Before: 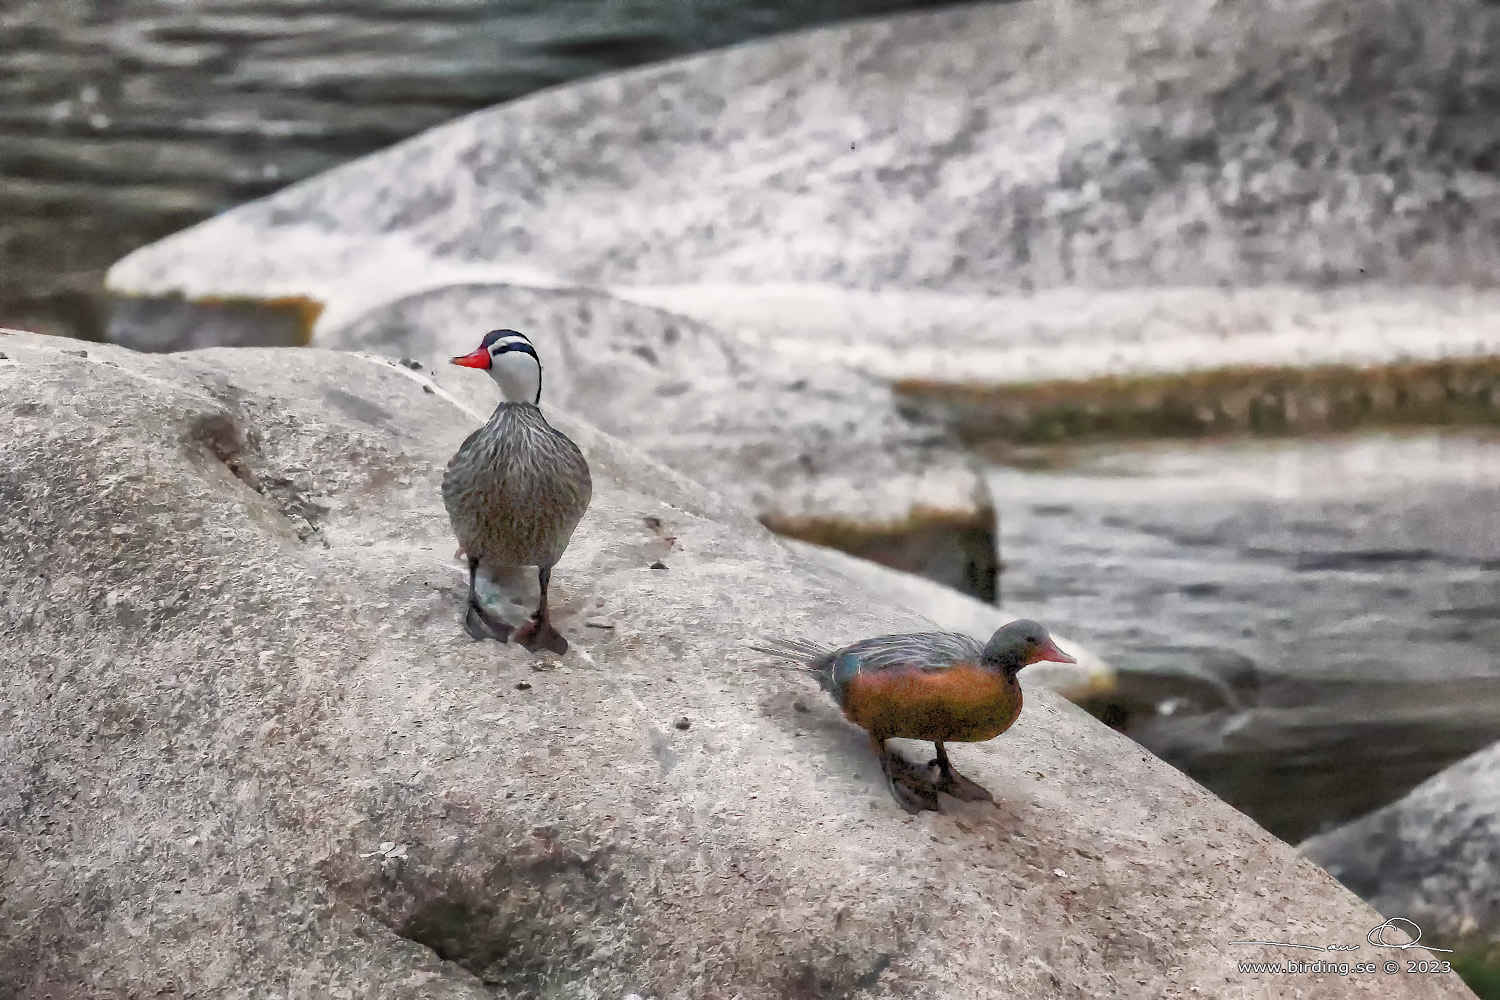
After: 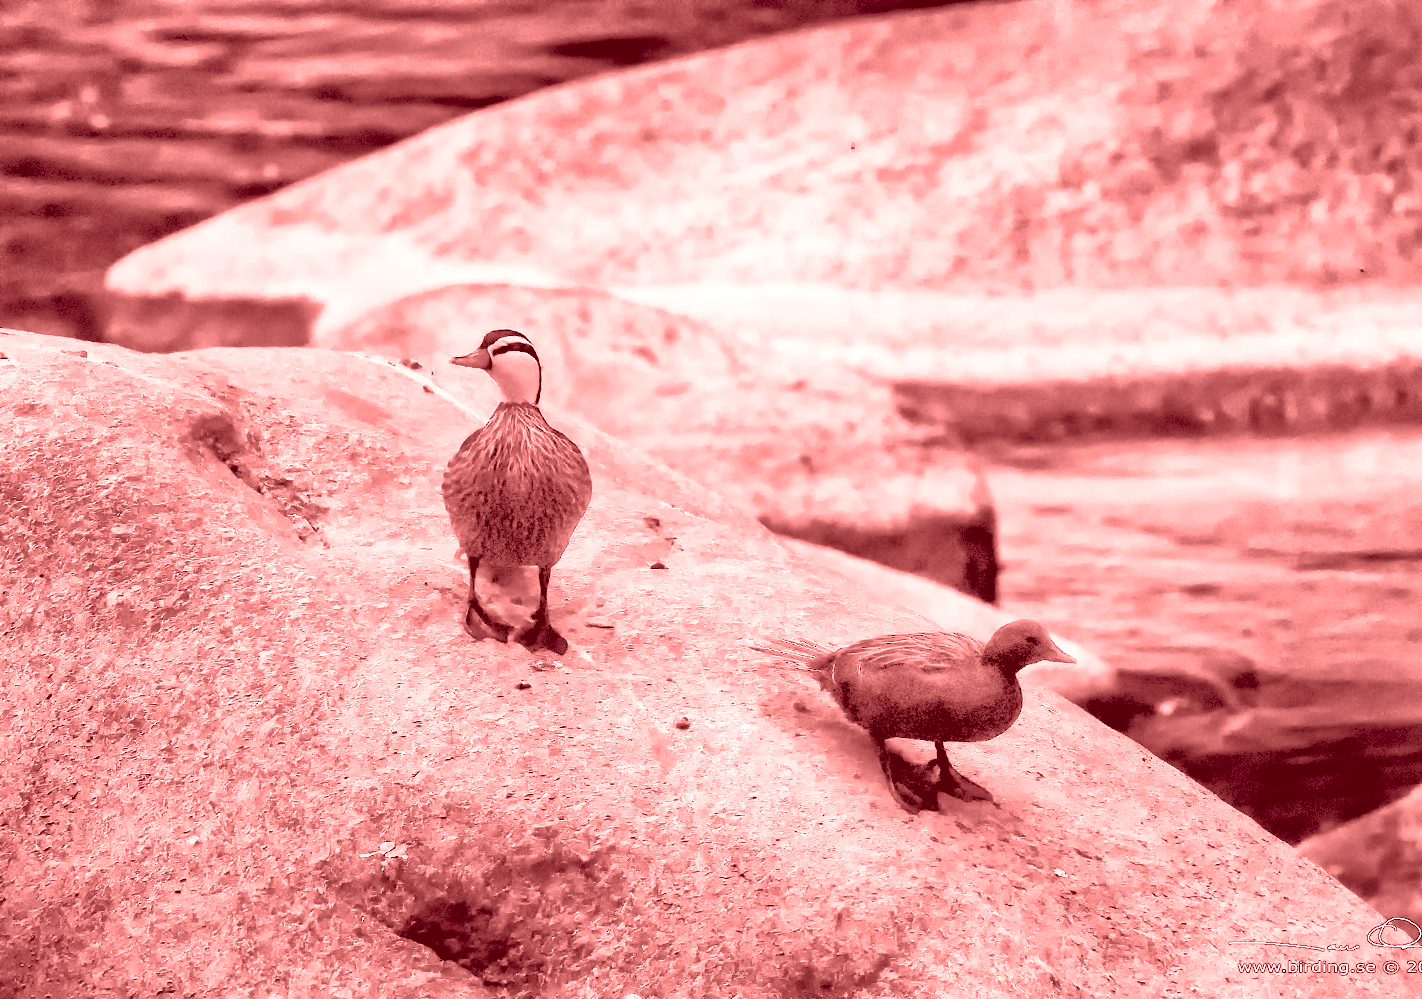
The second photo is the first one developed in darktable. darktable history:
colorize: saturation 60%, source mix 100%
shadows and highlights: shadows 0, highlights 40
crop and rotate: right 5.167%
color balance: lift [0.975, 0.993, 1, 1.015], gamma [1.1, 1, 1, 0.945], gain [1, 1.04, 1, 0.95]
